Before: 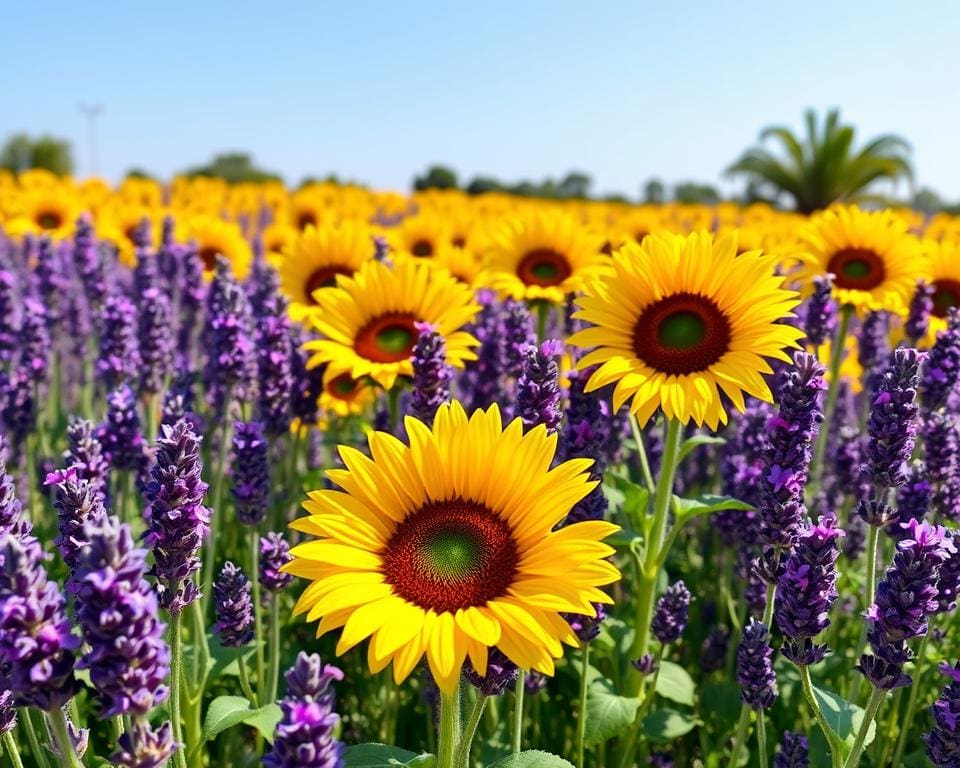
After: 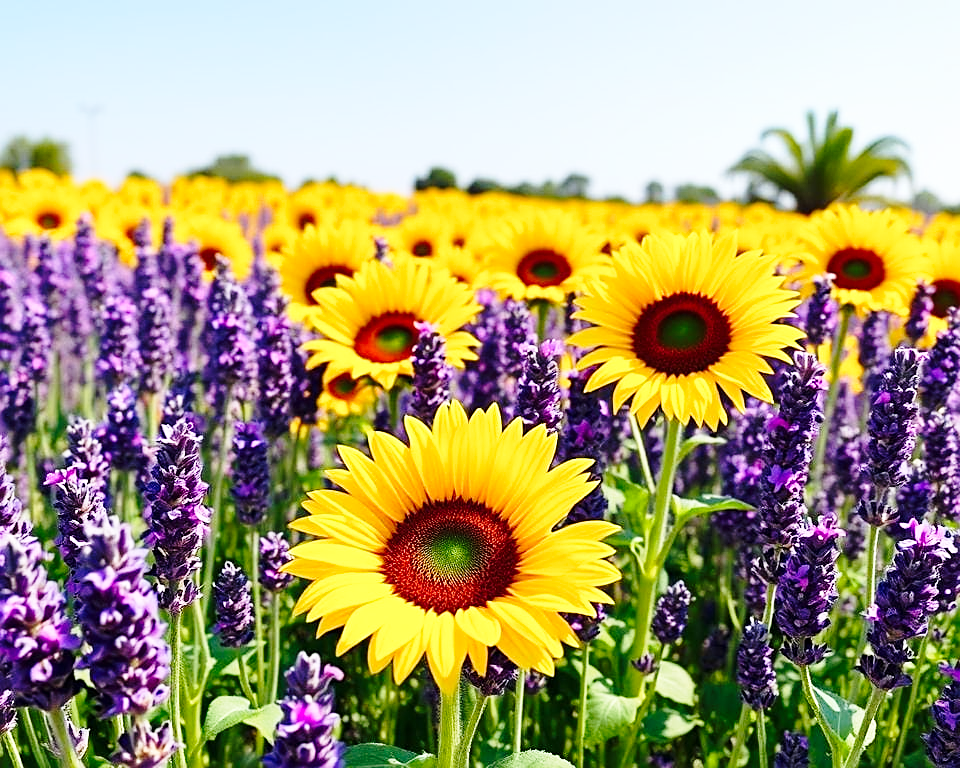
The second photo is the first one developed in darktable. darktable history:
base curve: curves: ch0 [(0, 0) (0.028, 0.03) (0.121, 0.232) (0.46, 0.748) (0.859, 0.968) (1, 1)], preserve colors none
sharpen: amount 0.474
